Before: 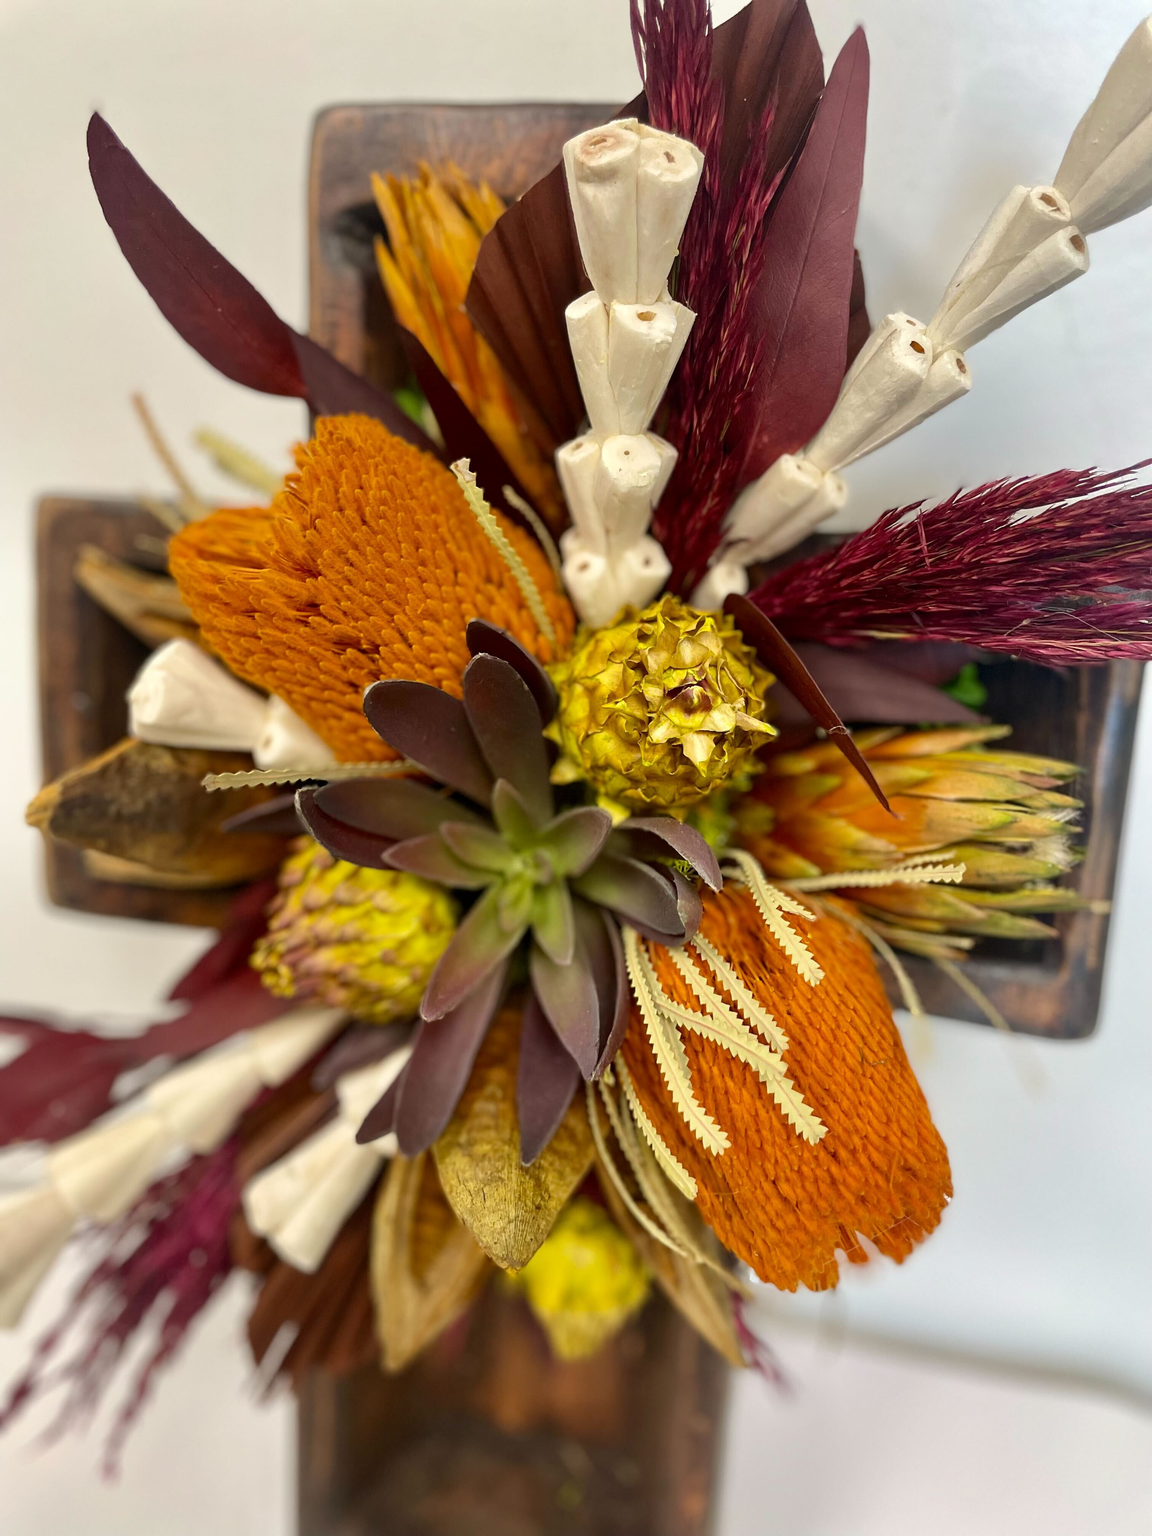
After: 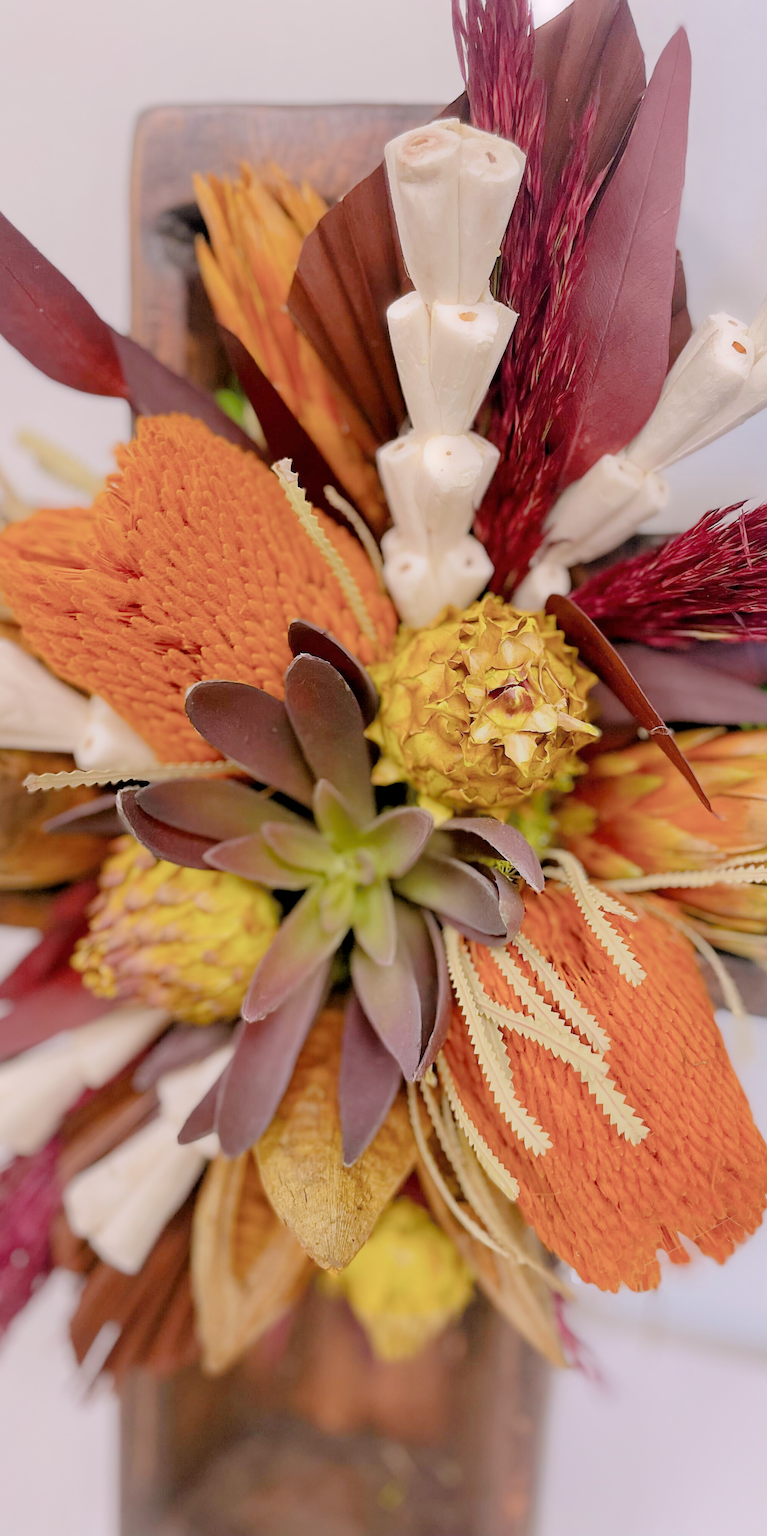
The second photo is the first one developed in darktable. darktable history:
crop and rotate: left 15.546%, right 17.787%
shadows and highlights: shadows 0, highlights 40
tone equalizer: on, module defaults
filmic rgb: black relative exposure -4.42 EV, white relative exposure 6.58 EV, hardness 1.85, contrast 0.5
sharpen: amount 0.2
bloom: size 5%, threshold 95%, strength 15%
white balance: red 1.066, blue 1.119
exposure: black level correction 0, exposure 1.3 EV, compensate exposure bias true, compensate highlight preservation false
